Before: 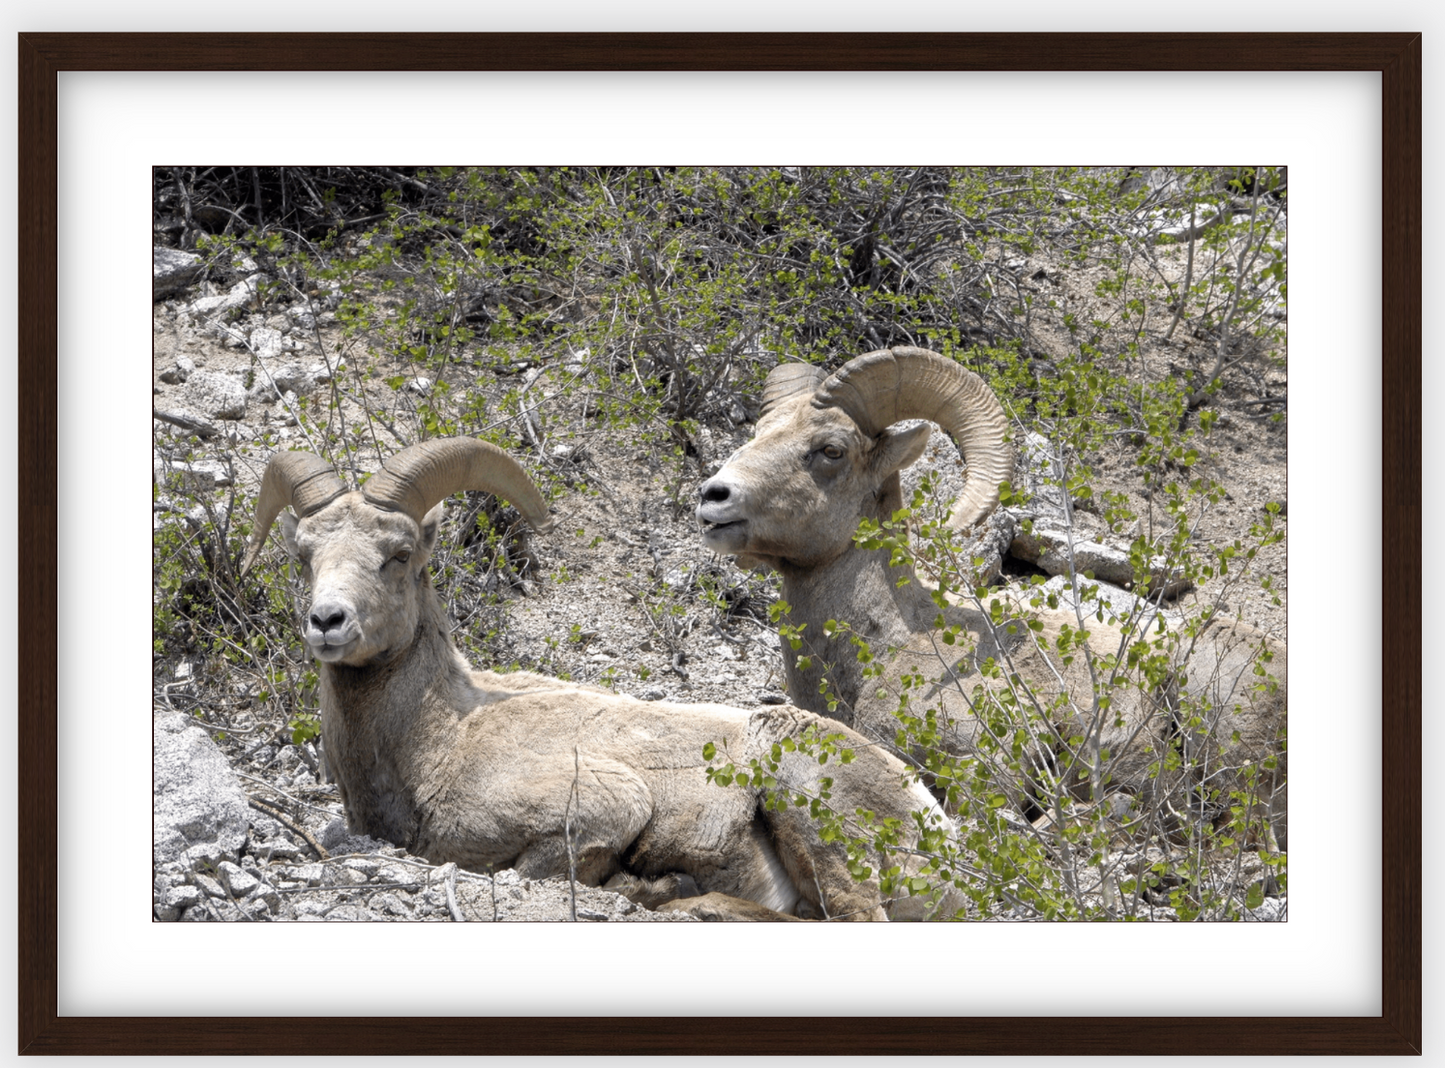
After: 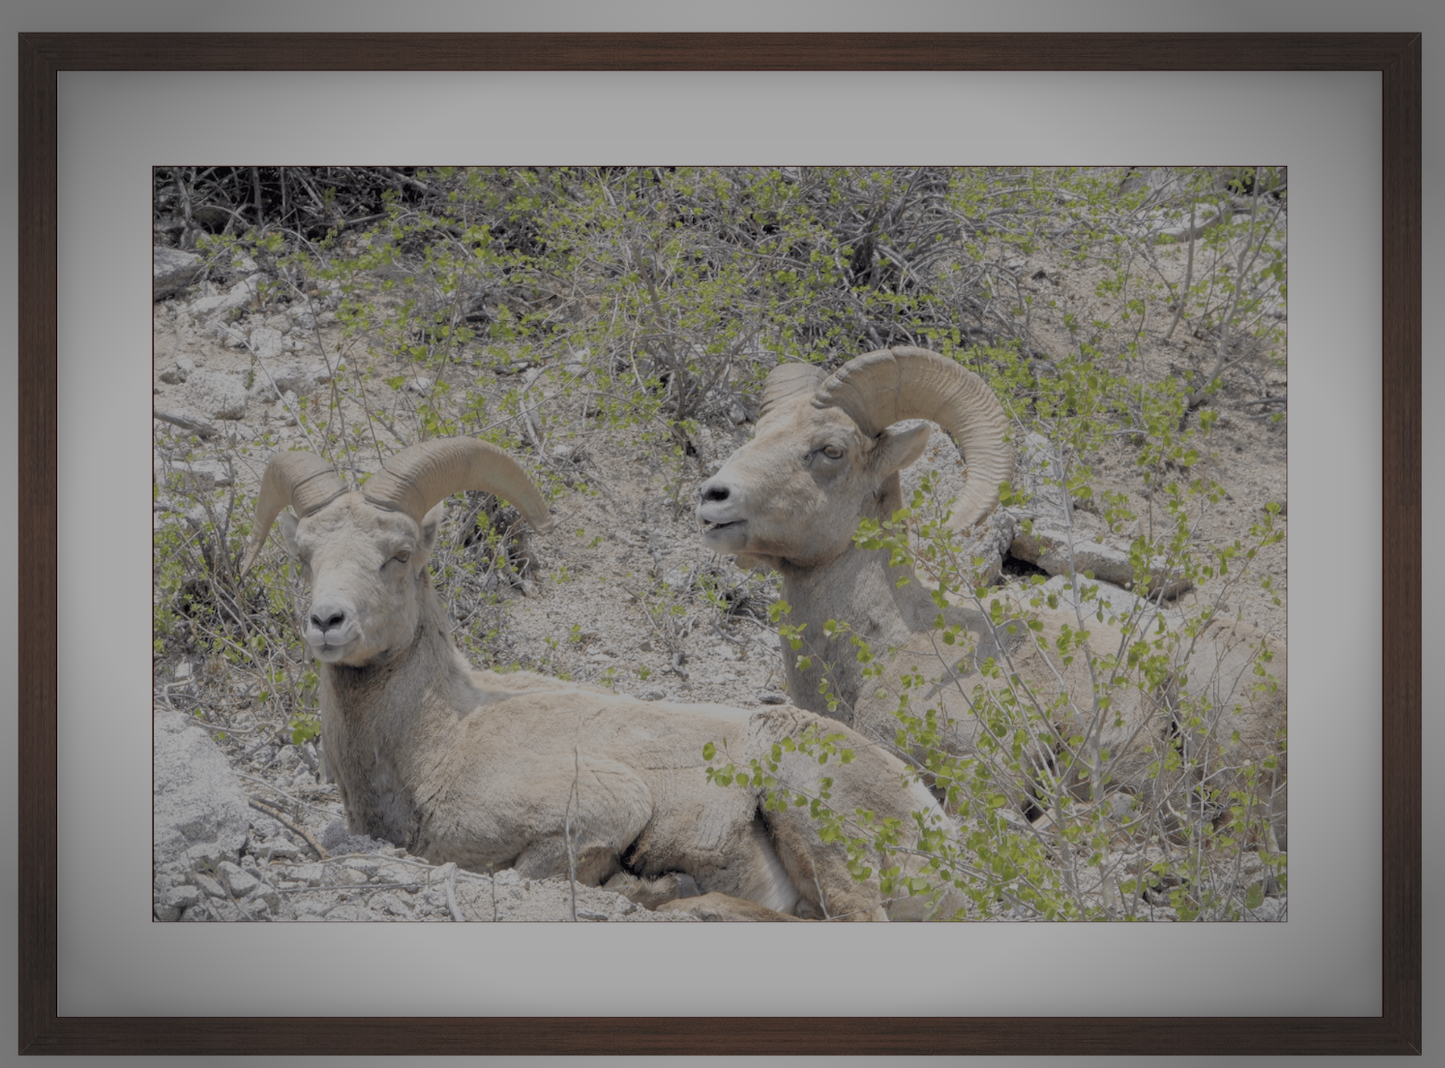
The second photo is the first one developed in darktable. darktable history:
vignetting: fall-off start 90.38%, fall-off radius 38.73%, width/height ratio 1.216, shape 1.29
filmic rgb: black relative exposure -15.86 EV, white relative exposure 7.97 EV, hardness 4.18, latitude 49.91%, contrast 0.505
